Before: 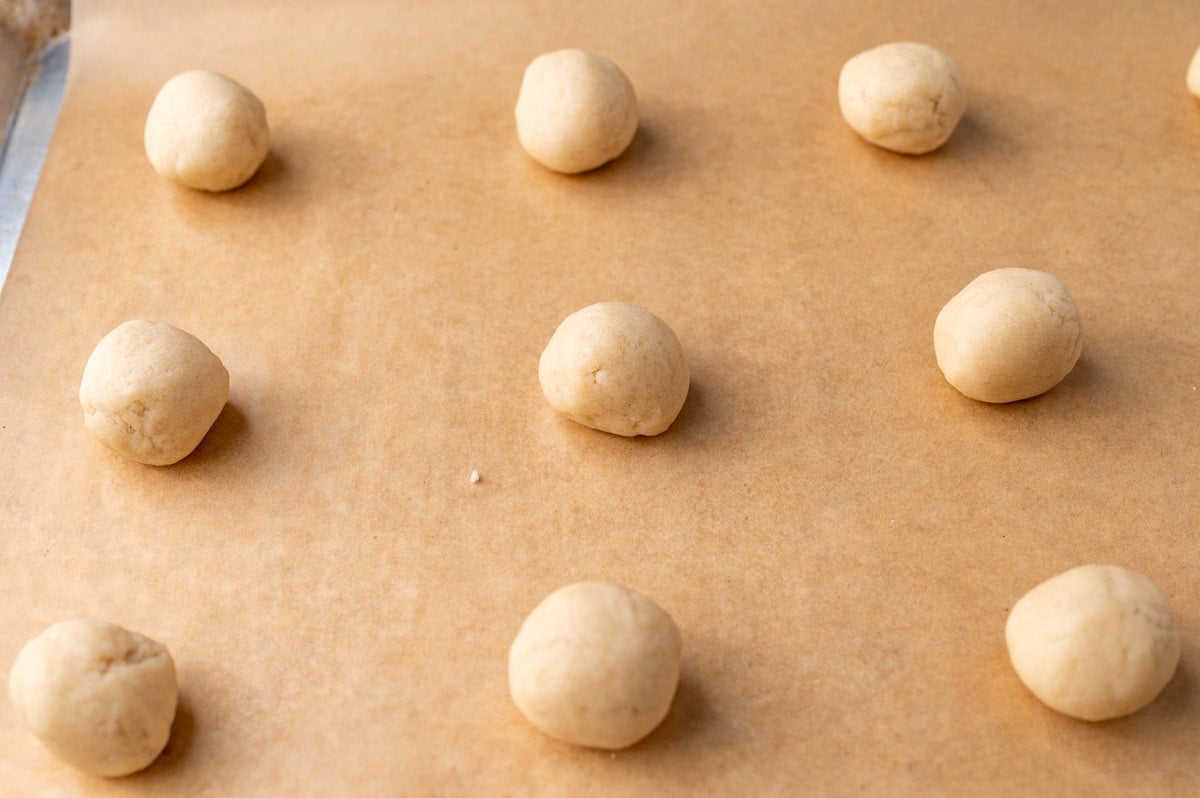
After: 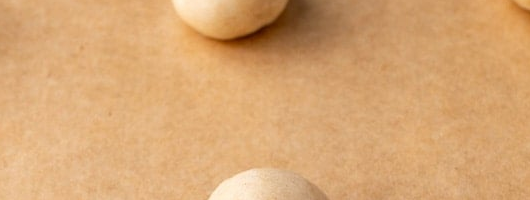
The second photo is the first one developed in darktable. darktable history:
crop: left 28.899%, top 16.823%, right 26.862%, bottom 58.011%
